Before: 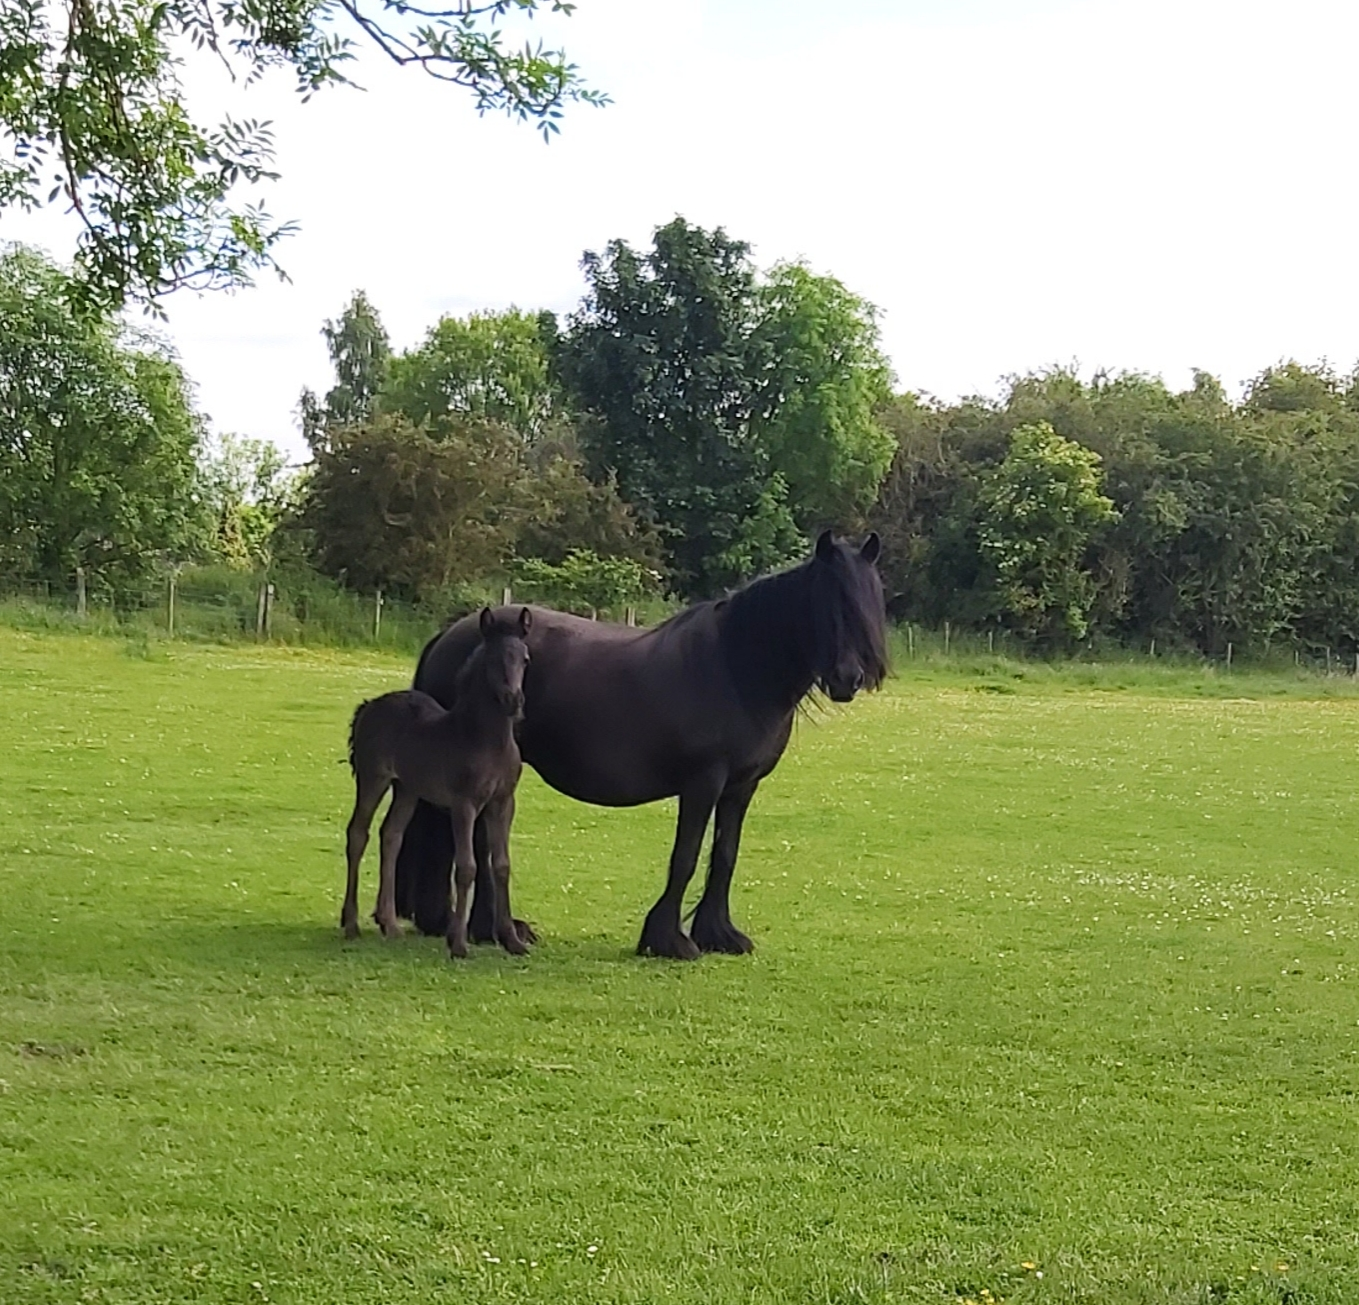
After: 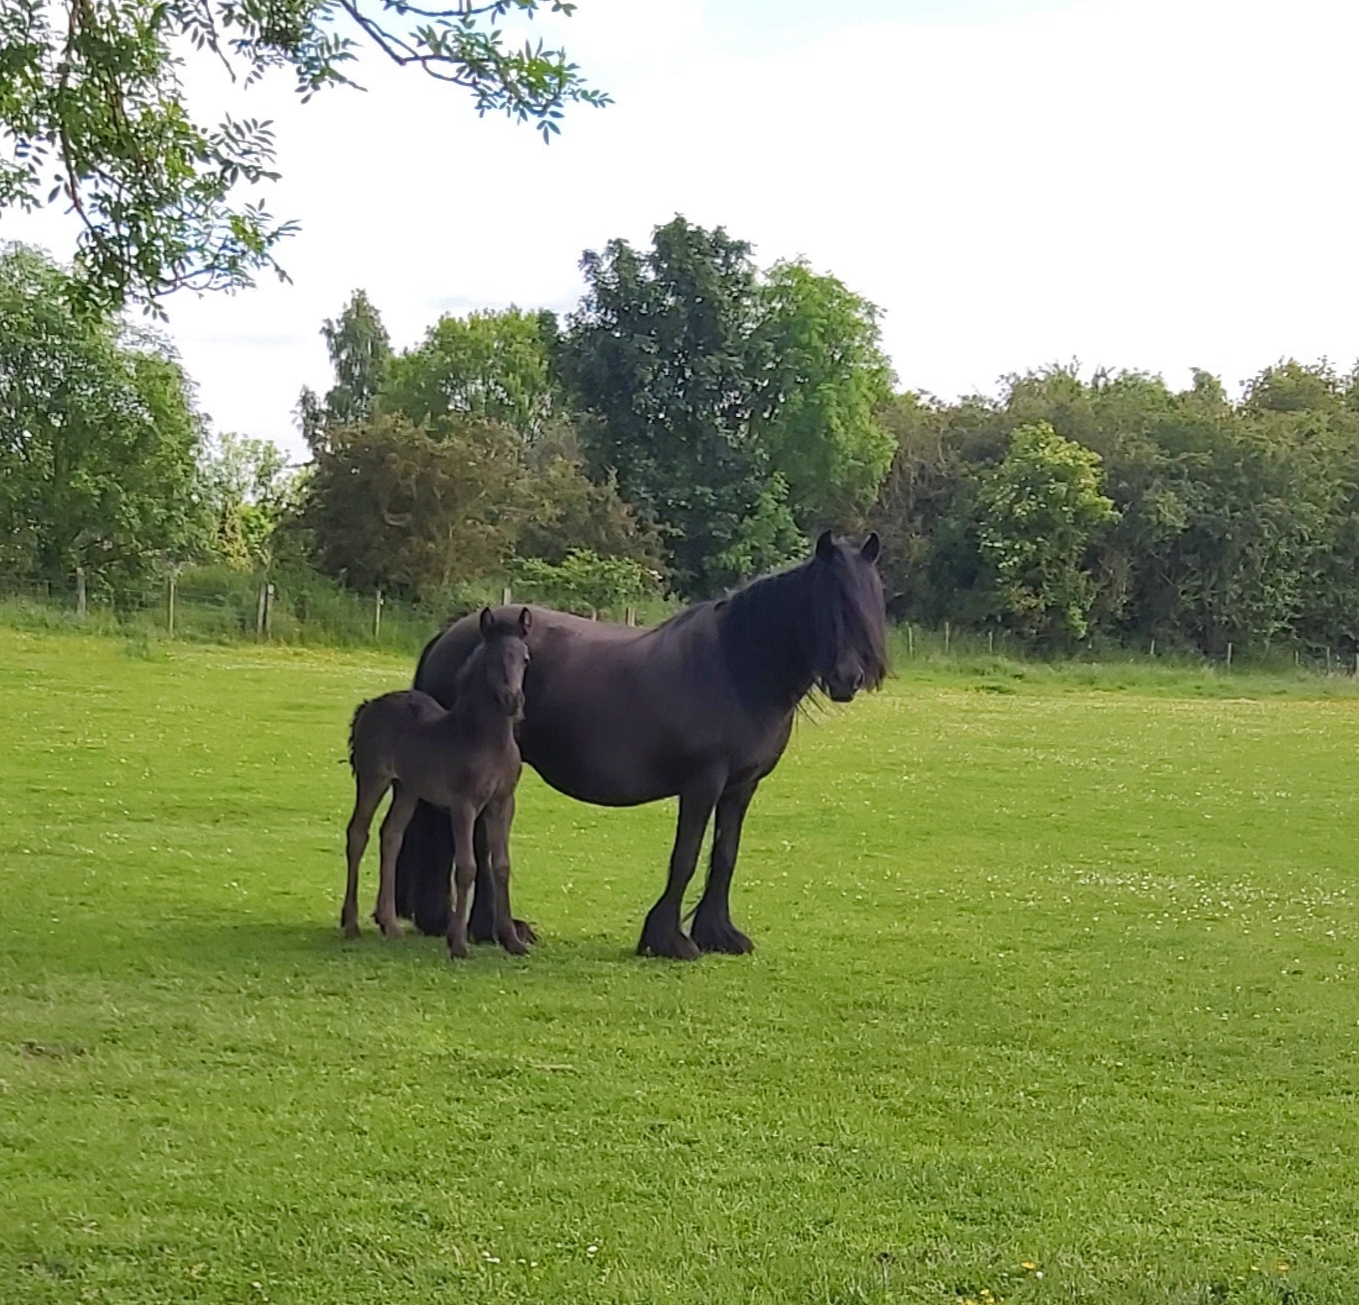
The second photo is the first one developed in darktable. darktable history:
shadows and highlights: highlights color adjustment 52.51%
